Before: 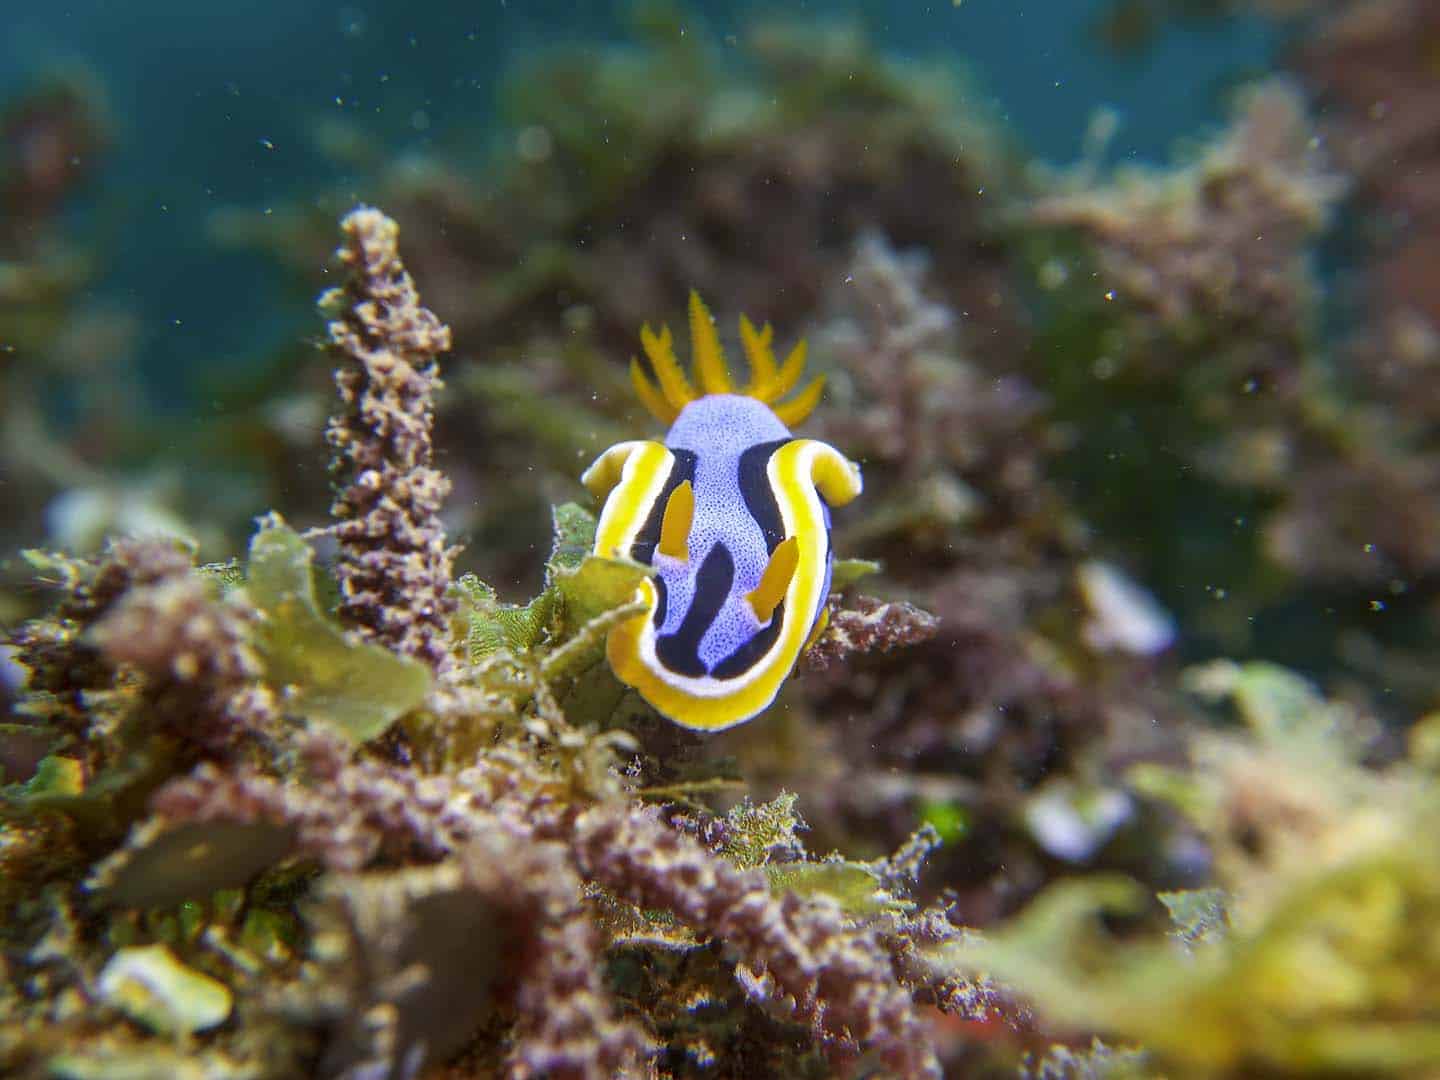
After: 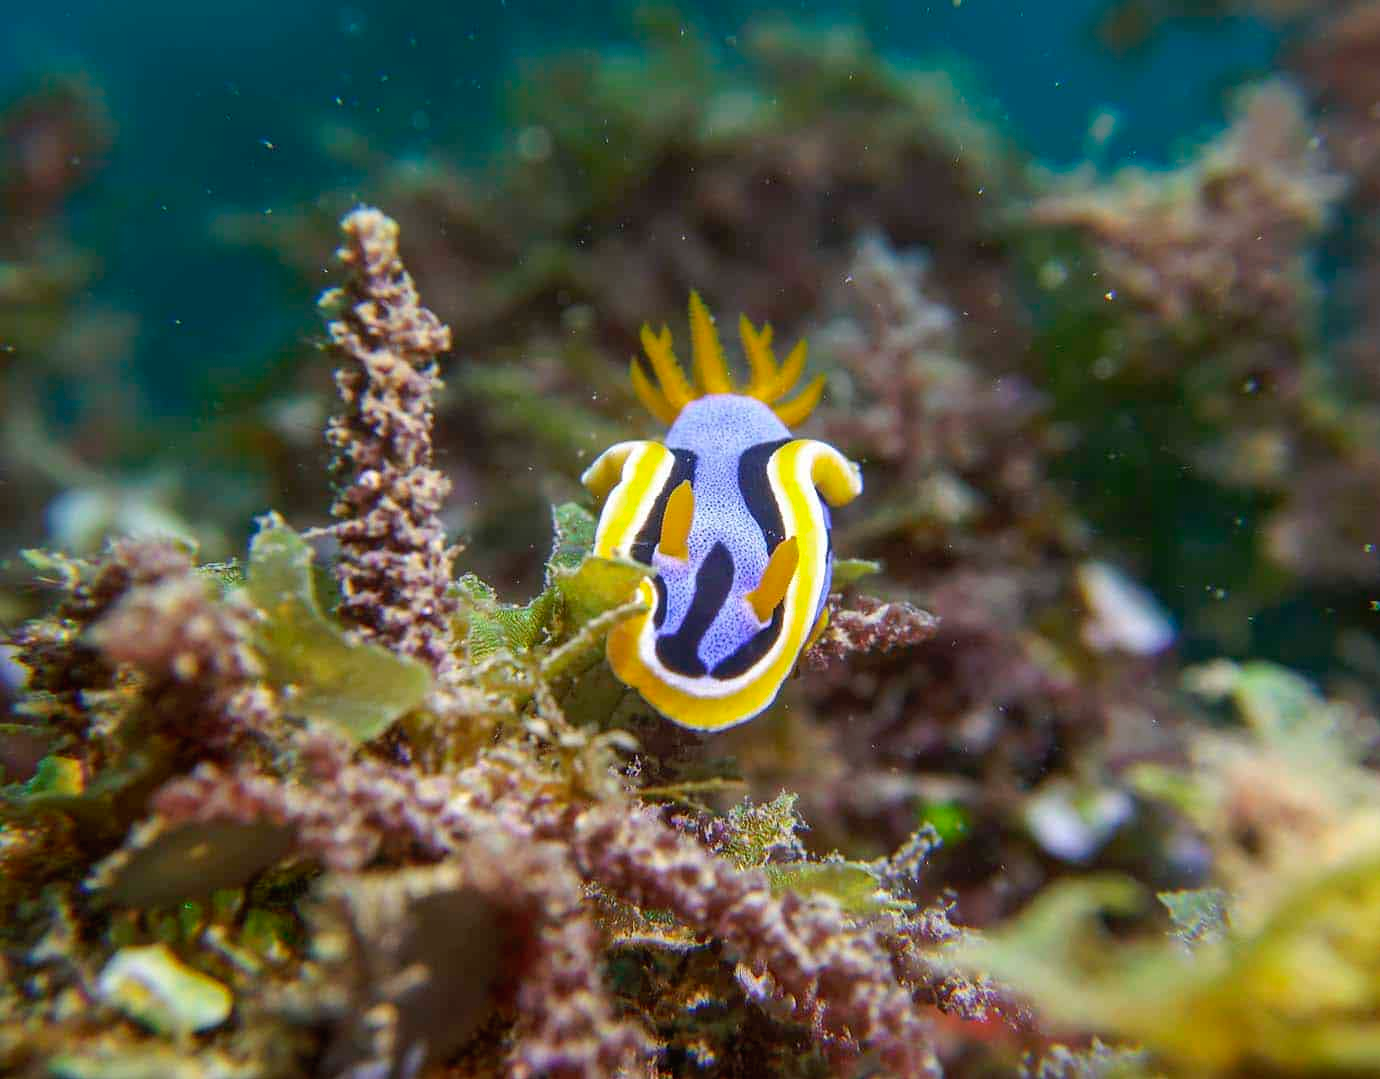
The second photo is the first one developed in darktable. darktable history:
crop: right 4.126%, bottom 0.031%
tone curve: curves: ch0 [(0, 0) (0.003, 0.013) (0.011, 0.017) (0.025, 0.028) (0.044, 0.049) (0.069, 0.07) (0.1, 0.103) (0.136, 0.143) (0.177, 0.186) (0.224, 0.232) (0.277, 0.282) (0.335, 0.333) (0.399, 0.405) (0.468, 0.477) (0.543, 0.54) (0.623, 0.627) (0.709, 0.709) (0.801, 0.798) (0.898, 0.902) (1, 1)], preserve colors none
